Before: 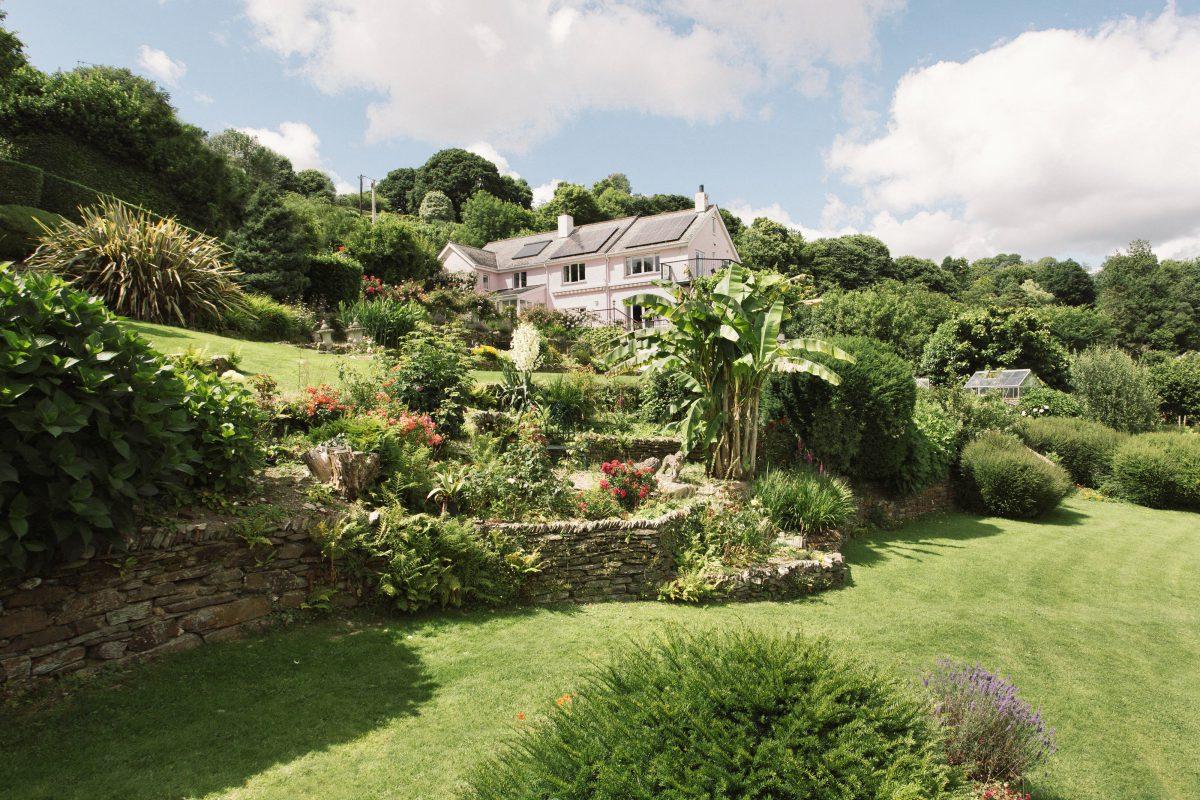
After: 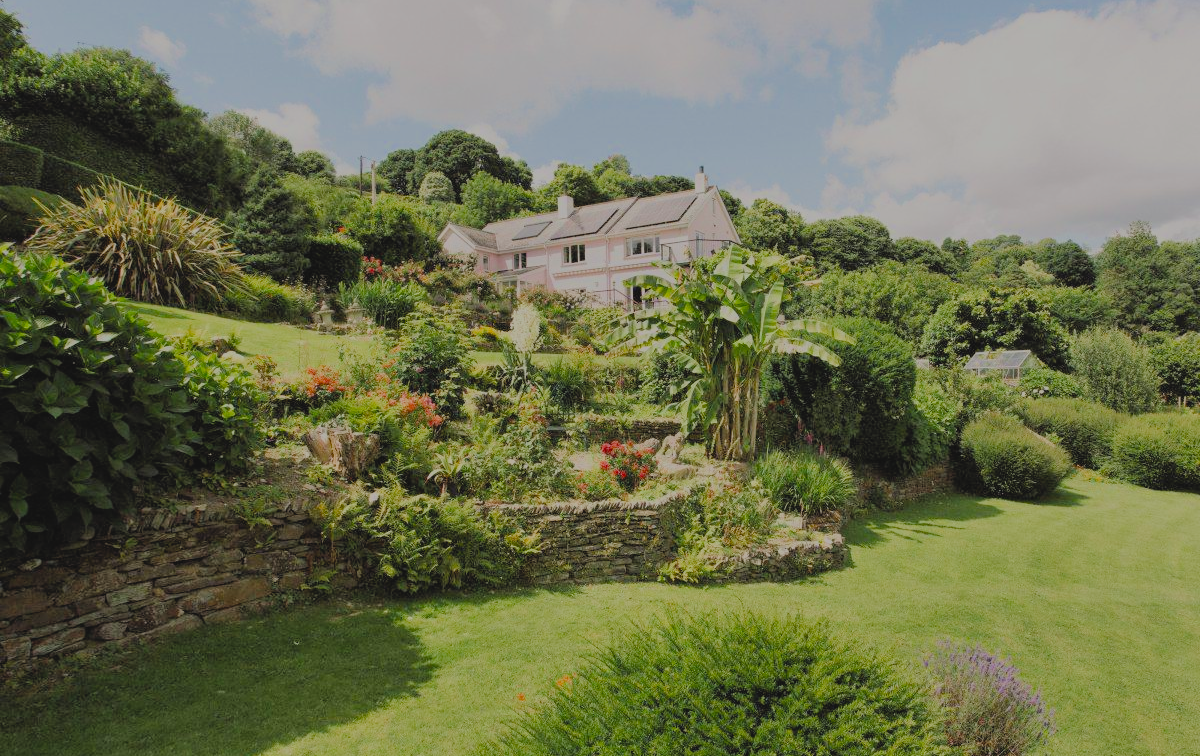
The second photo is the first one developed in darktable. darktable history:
crop and rotate: top 2.479%, bottom 3.018%
contrast brightness saturation: contrast -0.1, saturation -0.1
filmic rgb: white relative exposure 8 EV, threshold 3 EV, hardness 2.44, latitude 10.07%, contrast 0.72, highlights saturation mix 10%, shadows ↔ highlights balance 1.38%, color science v4 (2020), enable highlight reconstruction true
